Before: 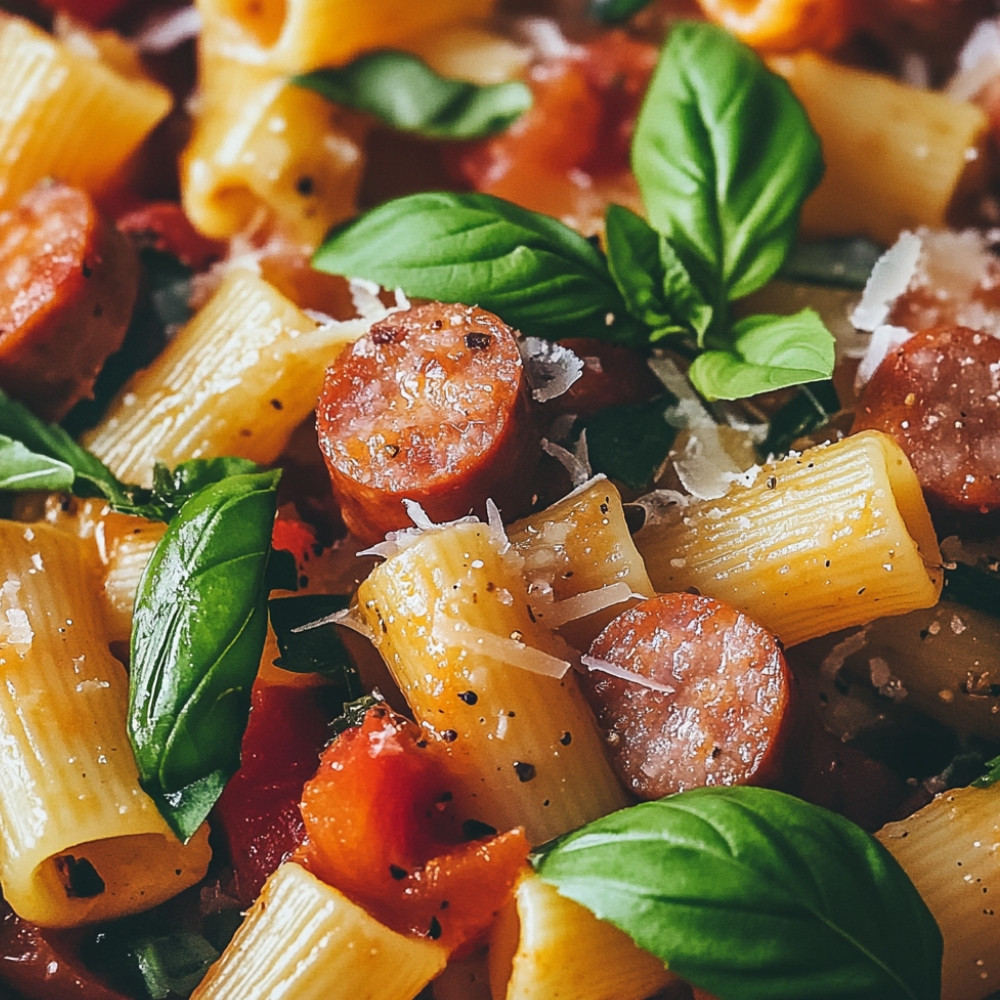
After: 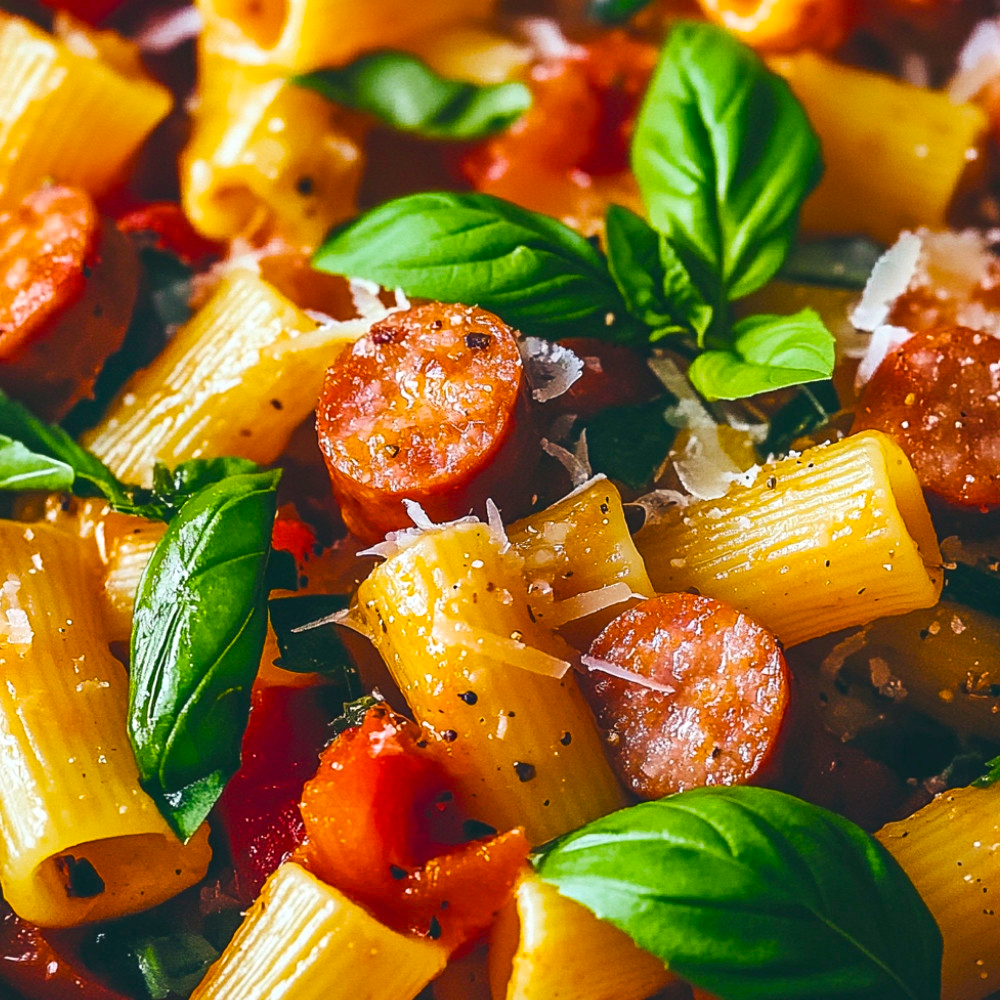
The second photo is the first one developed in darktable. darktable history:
color balance rgb: linear chroma grading › shadows 10.114%, linear chroma grading › highlights 10.895%, linear chroma grading › global chroma 14.382%, linear chroma grading › mid-tones 14.974%, perceptual saturation grading › global saturation 24.999%, global vibrance 20%
exposure: exposure 0.201 EV, compensate highlight preservation false
